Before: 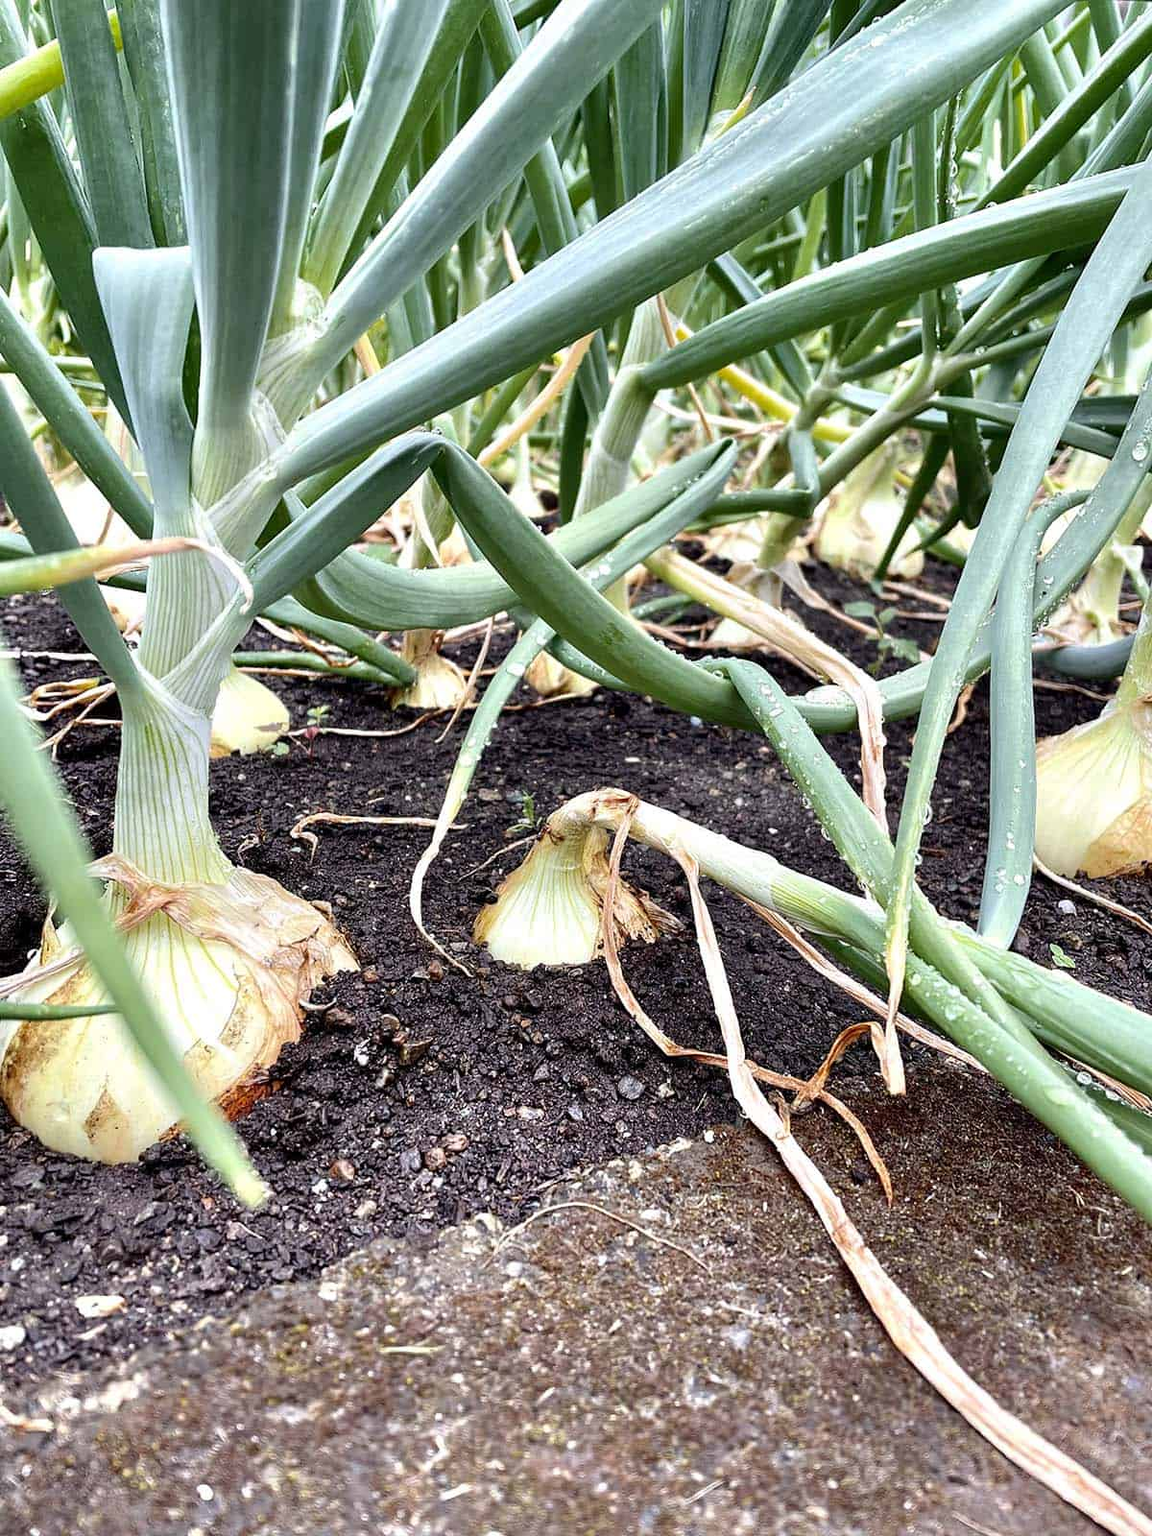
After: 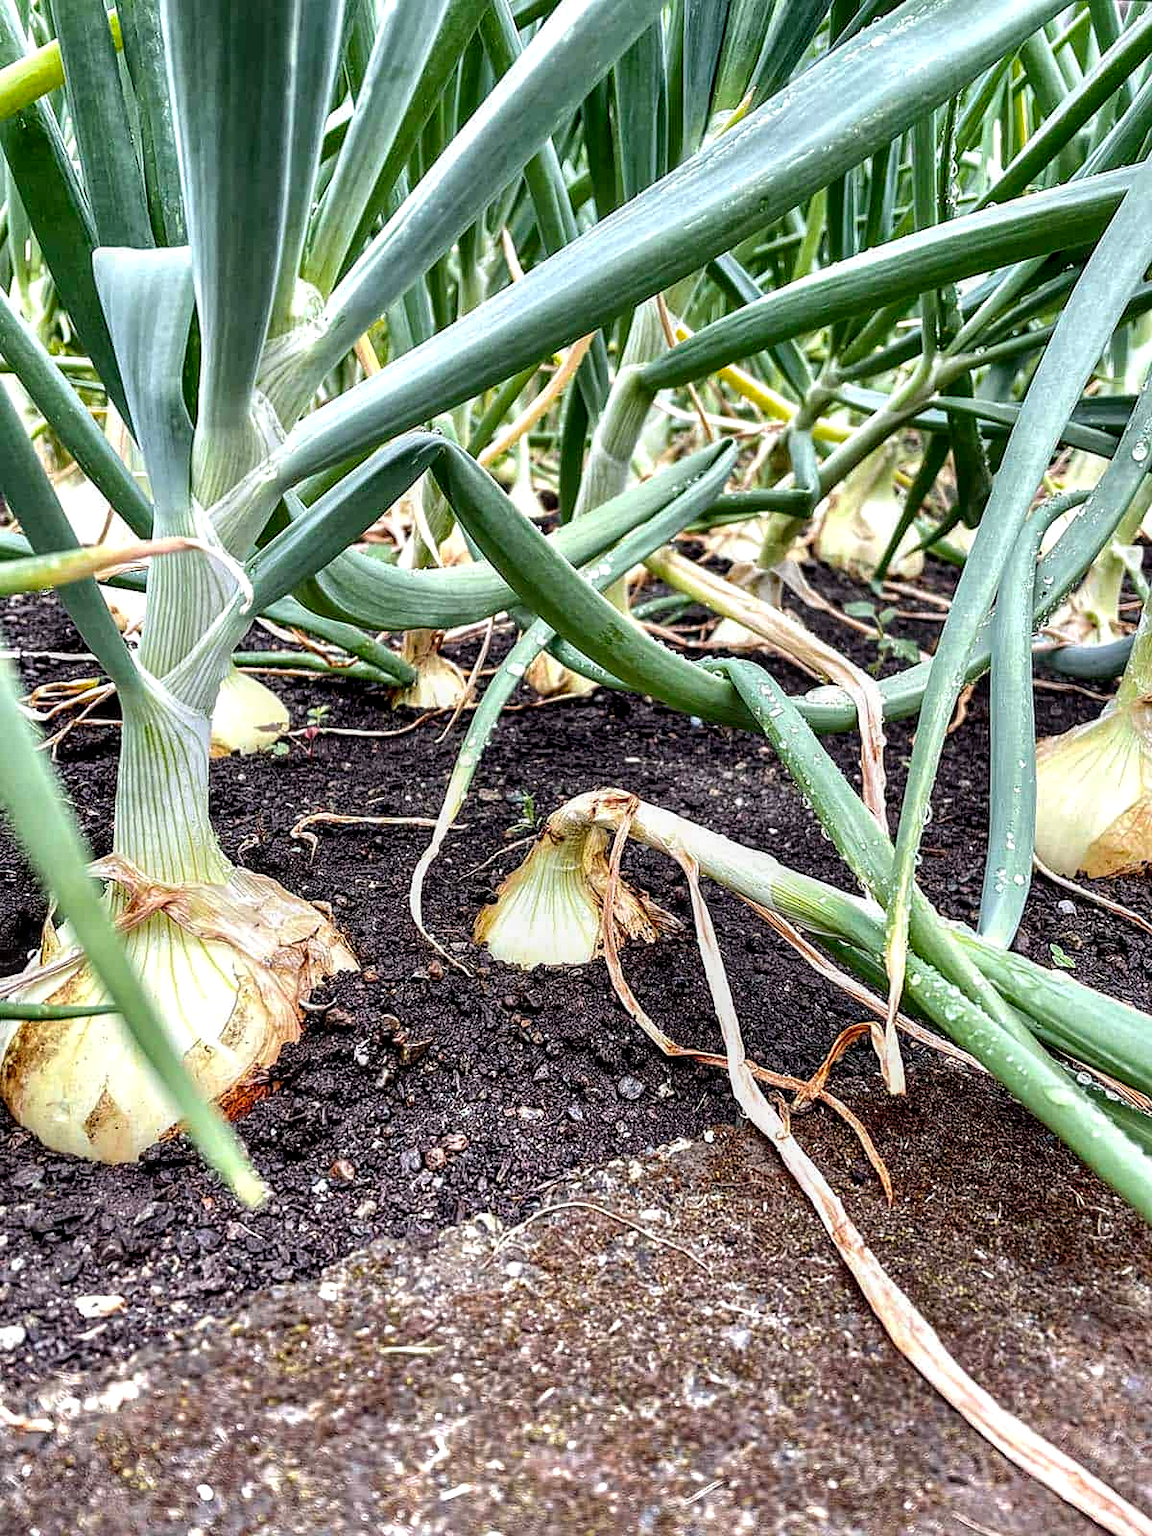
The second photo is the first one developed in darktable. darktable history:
sharpen: amount 0.2
local contrast: highlights 25%, detail 150%
